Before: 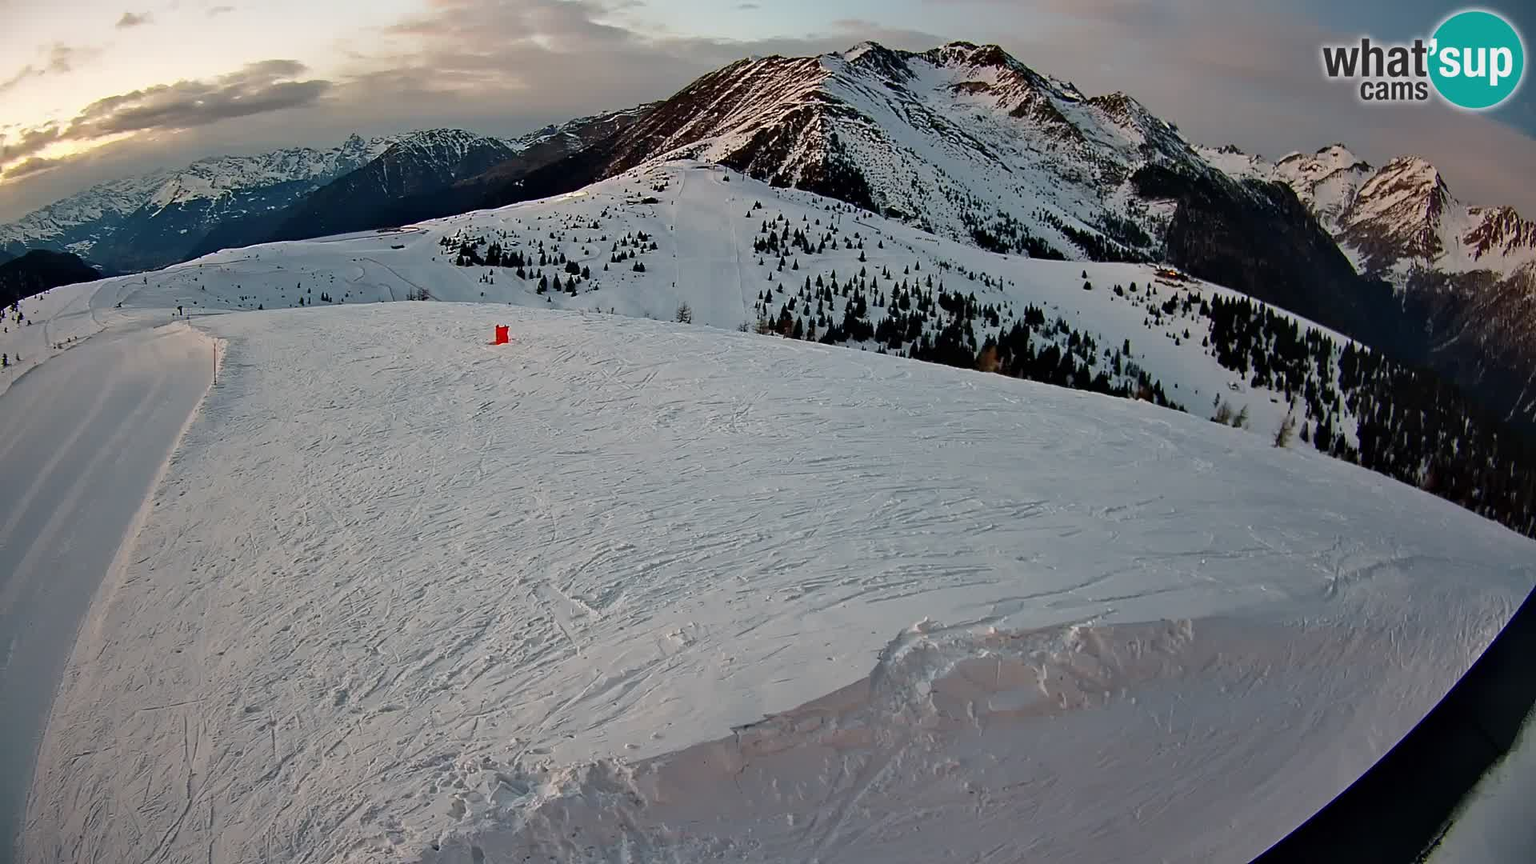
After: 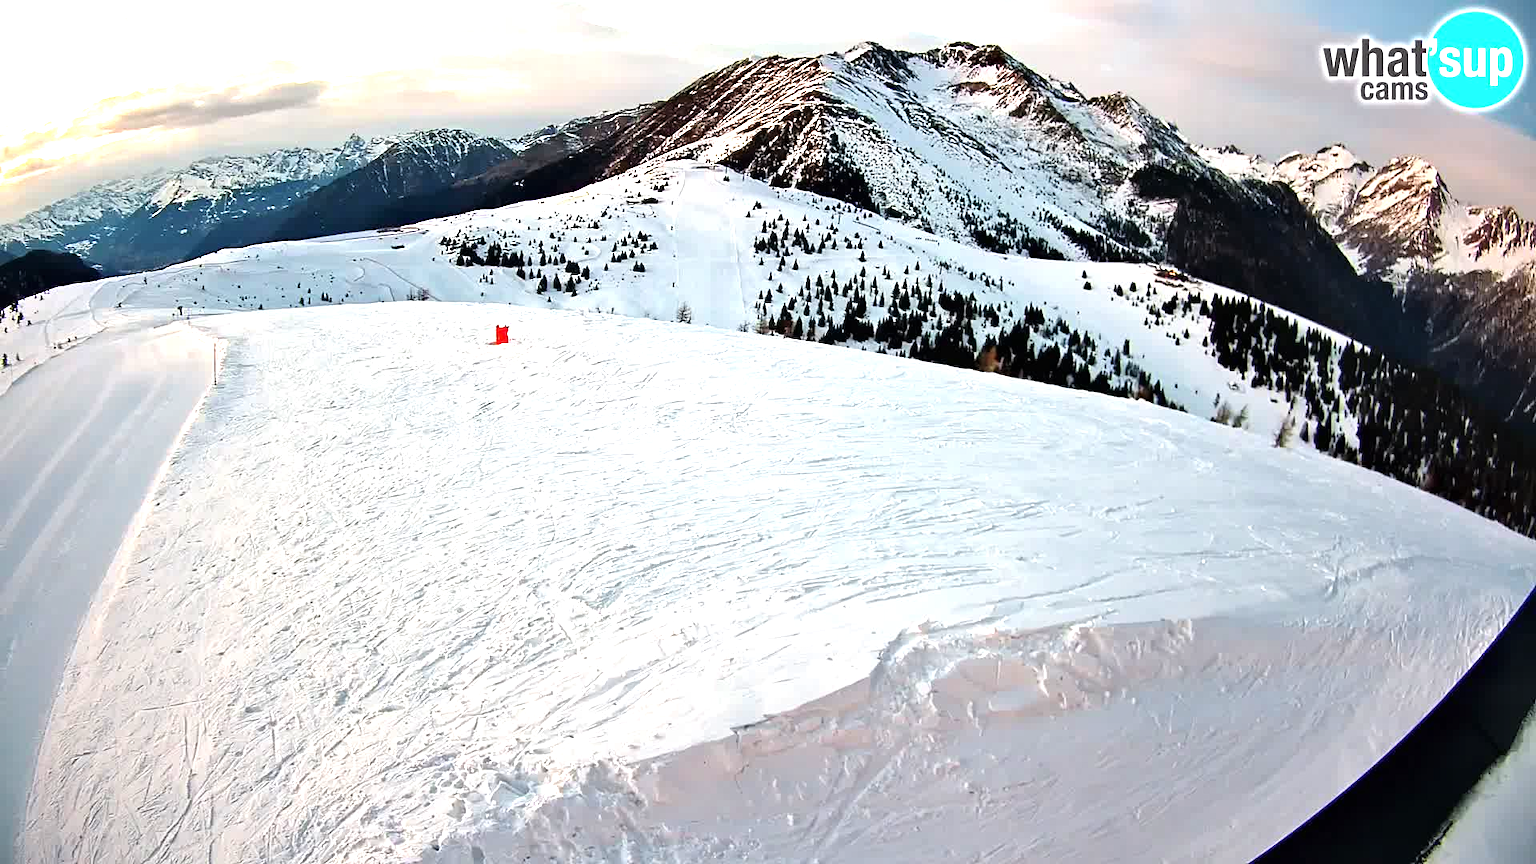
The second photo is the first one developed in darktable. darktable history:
exposure: black level correction 0, exposure 1.001 EV, compensate highlight preservation false
tone equalizer: -8 EV -0.757 EV, -7 EV -0.667 EV, -6 EV -0.623 EV, -5 EV -0.419 EV, -3 EV 0.392 EV, -2 EV 0.6 EV, -1 EV 0.678 EV, +0 EV 0.726 EV
